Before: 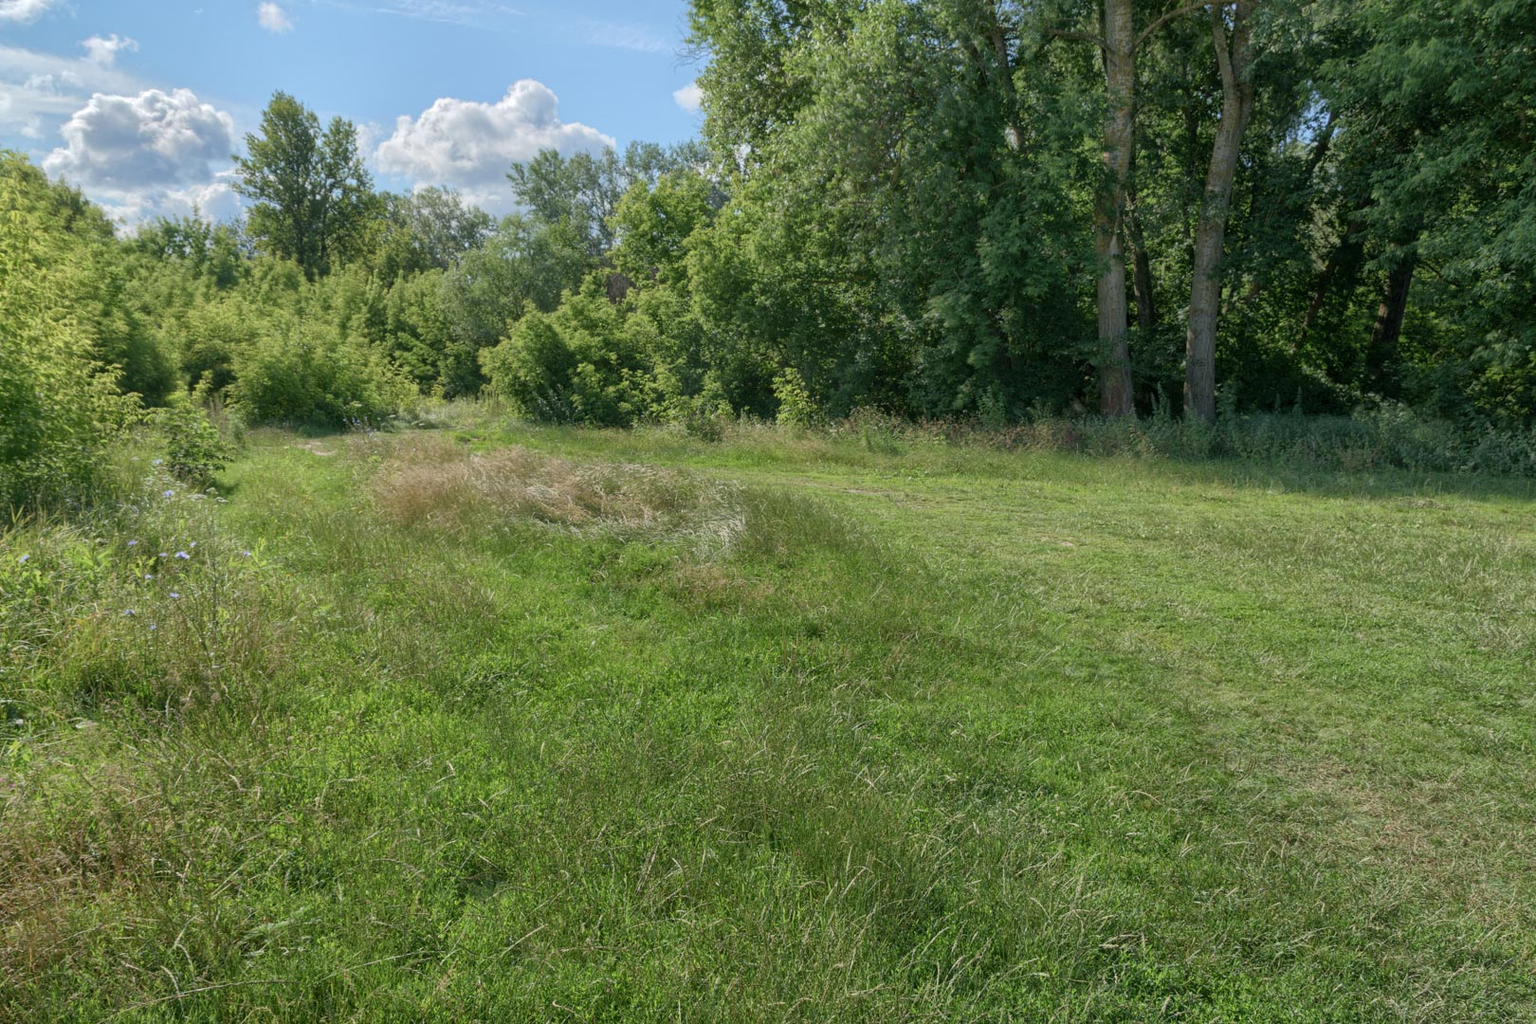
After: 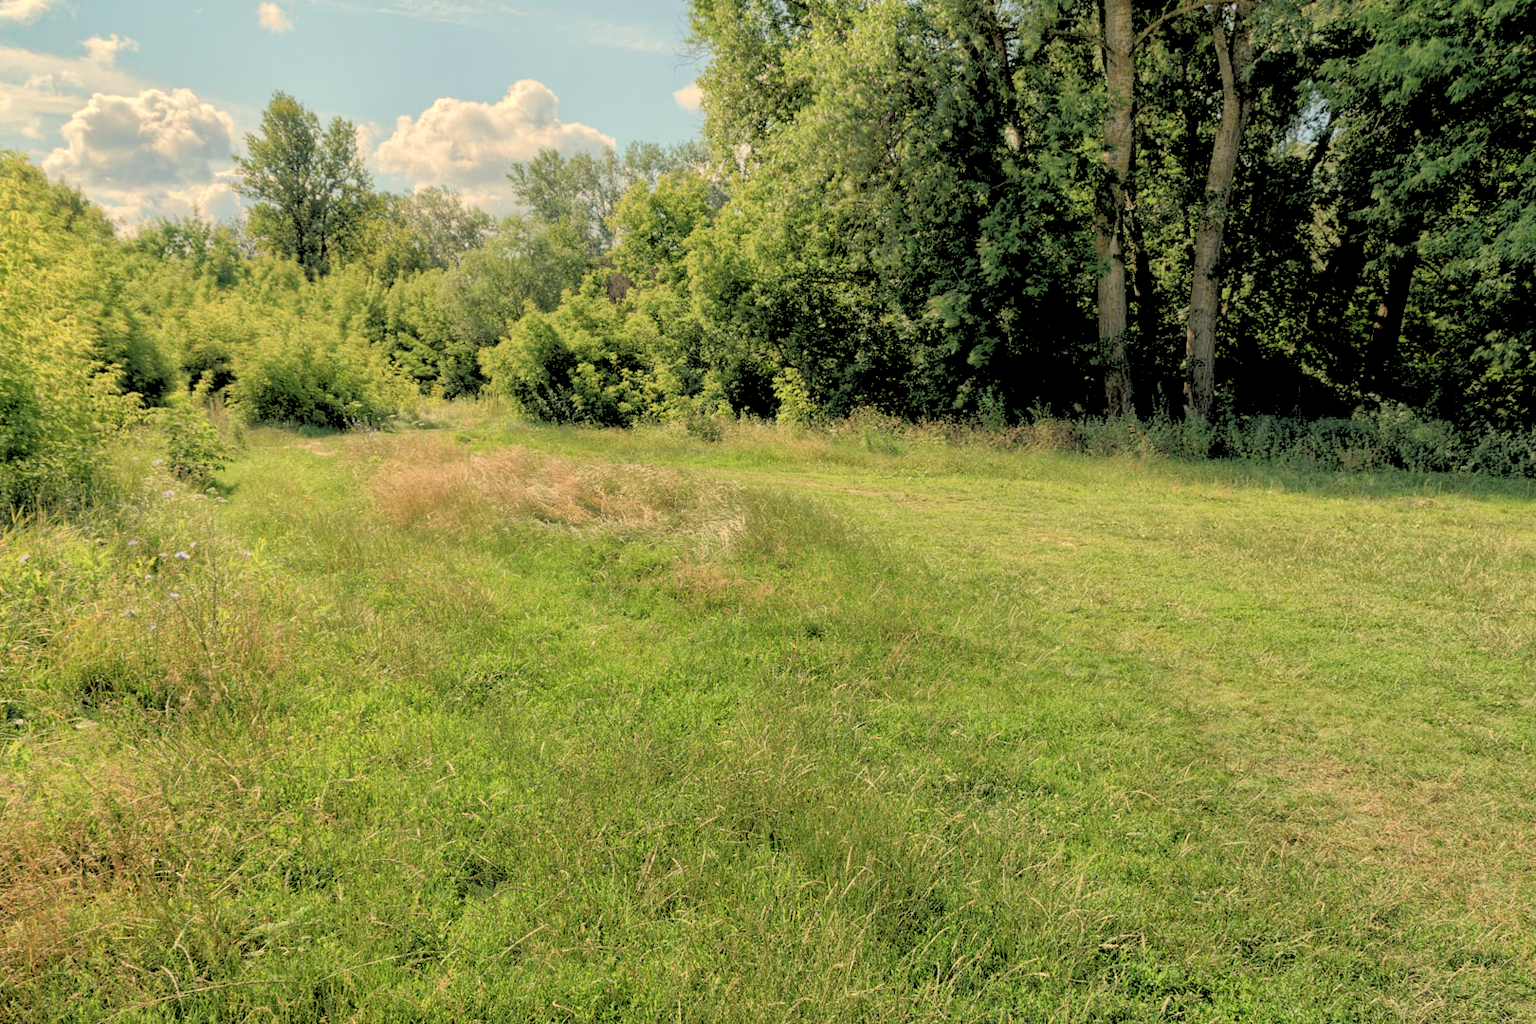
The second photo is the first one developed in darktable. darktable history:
tone equalizer: -8 EV -1.84 EV, -7 EV -1.16 EV, -6 EV -1.62 EV, smoothing diameter 25%, edges refinement/feathering 10, preserve details guided filter
white balance: red 1.138, green 0.996, blue 0.812
rgb levels: levels [[0.027, 0.429, 0.996], [0, 0.5, 1], [0, 0.5, 1]]
